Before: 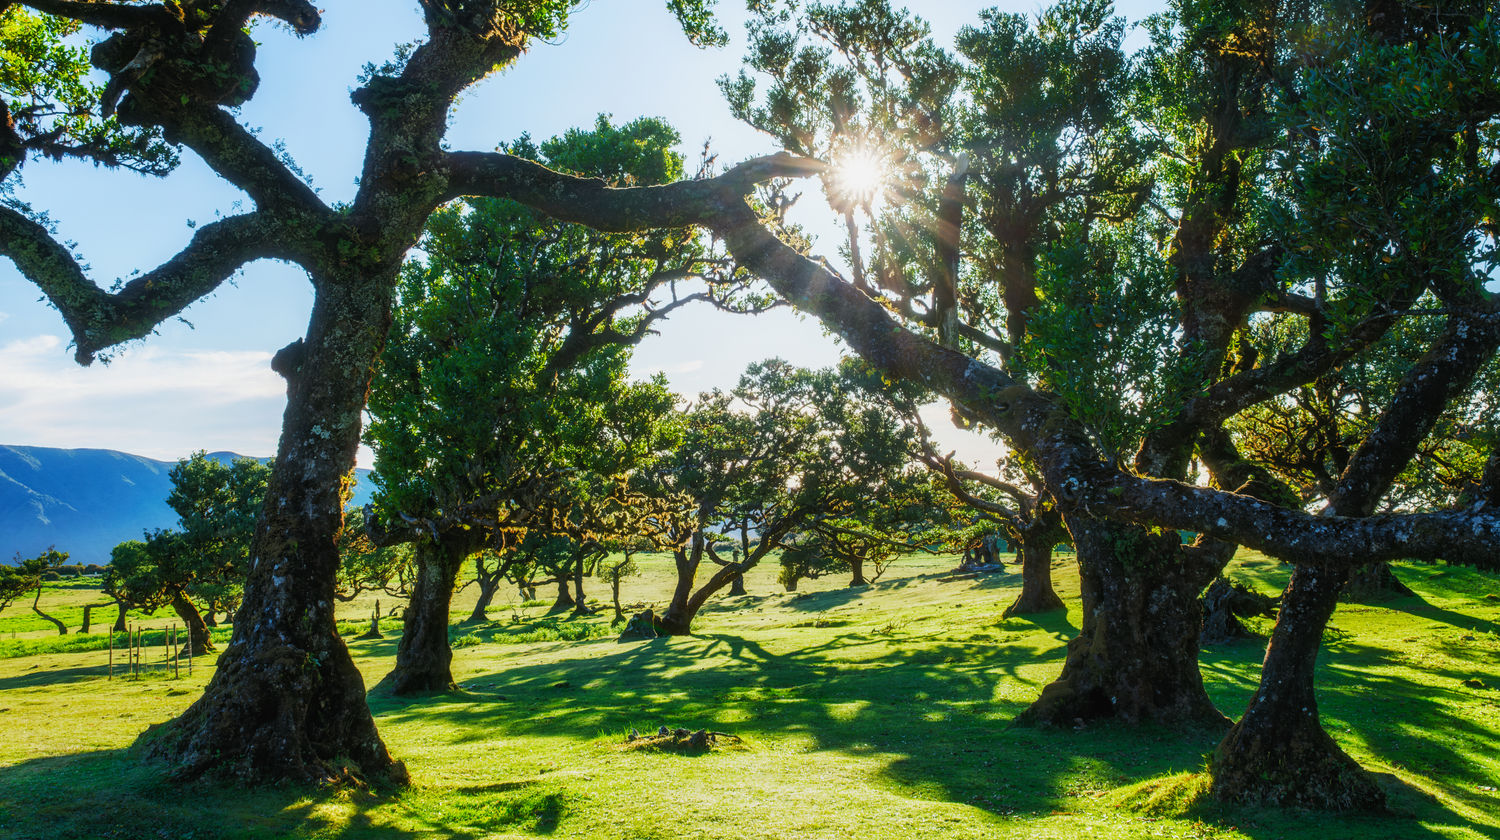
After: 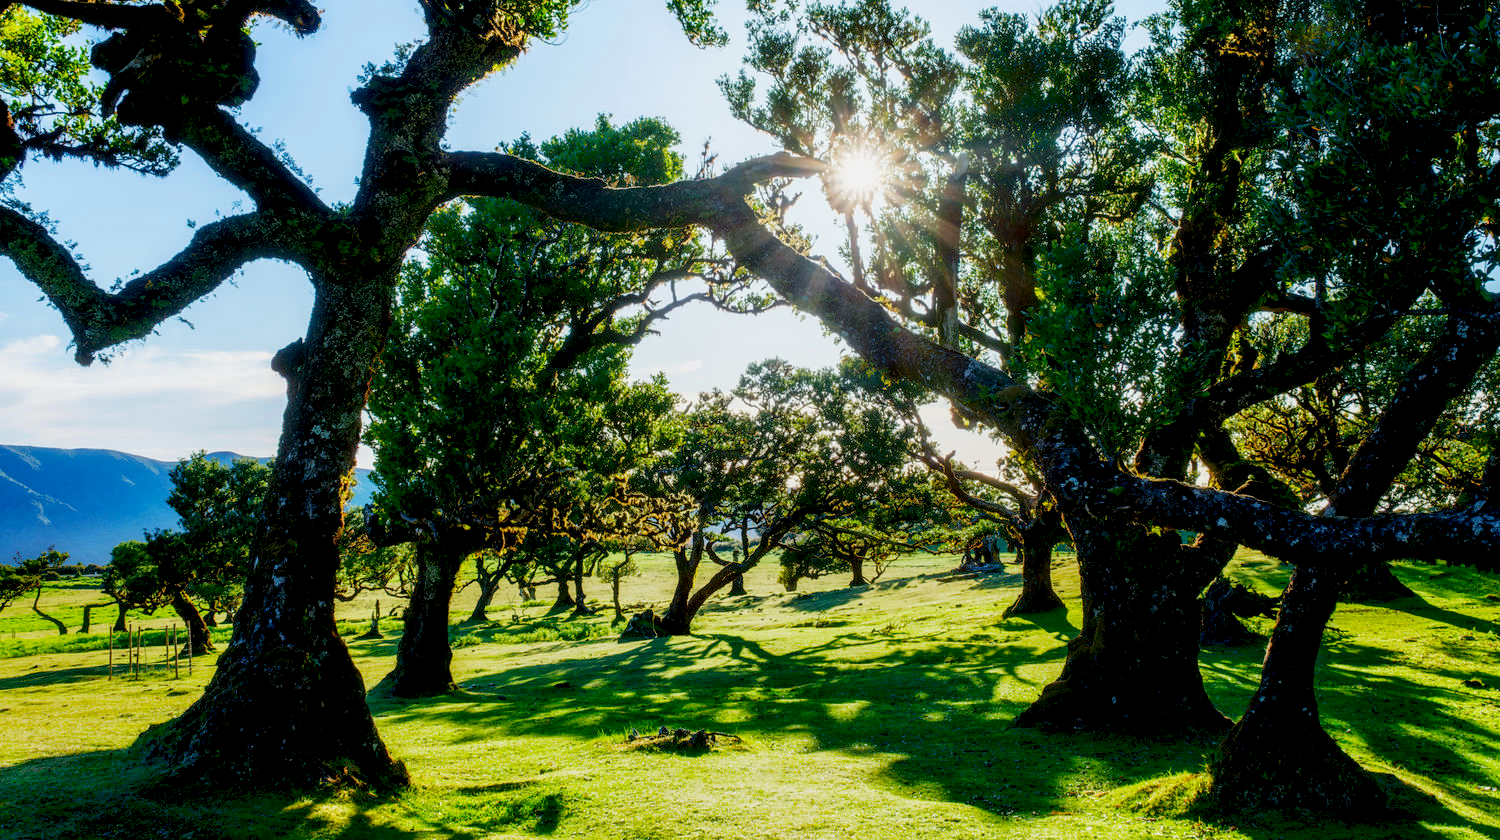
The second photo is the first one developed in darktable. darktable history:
exposure: black level correction 0.018, exposure -0.008 EV, compensate exposure bias true, compensate highlight preservation false
